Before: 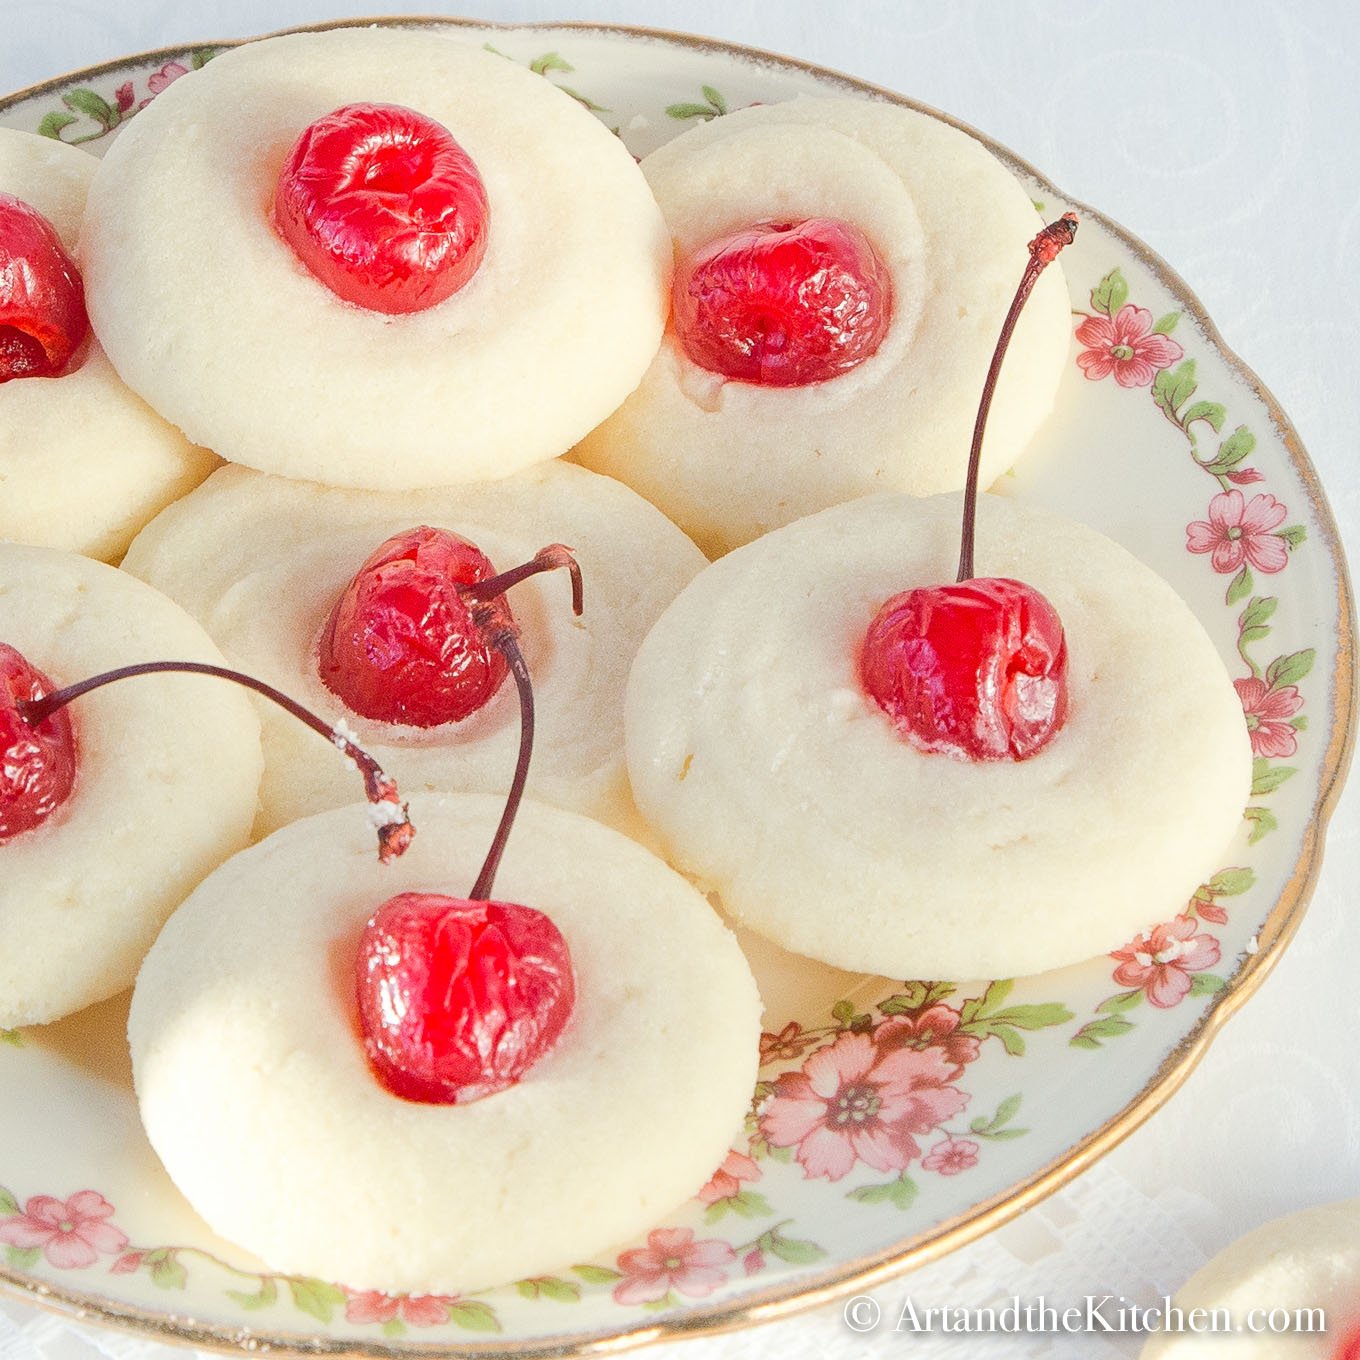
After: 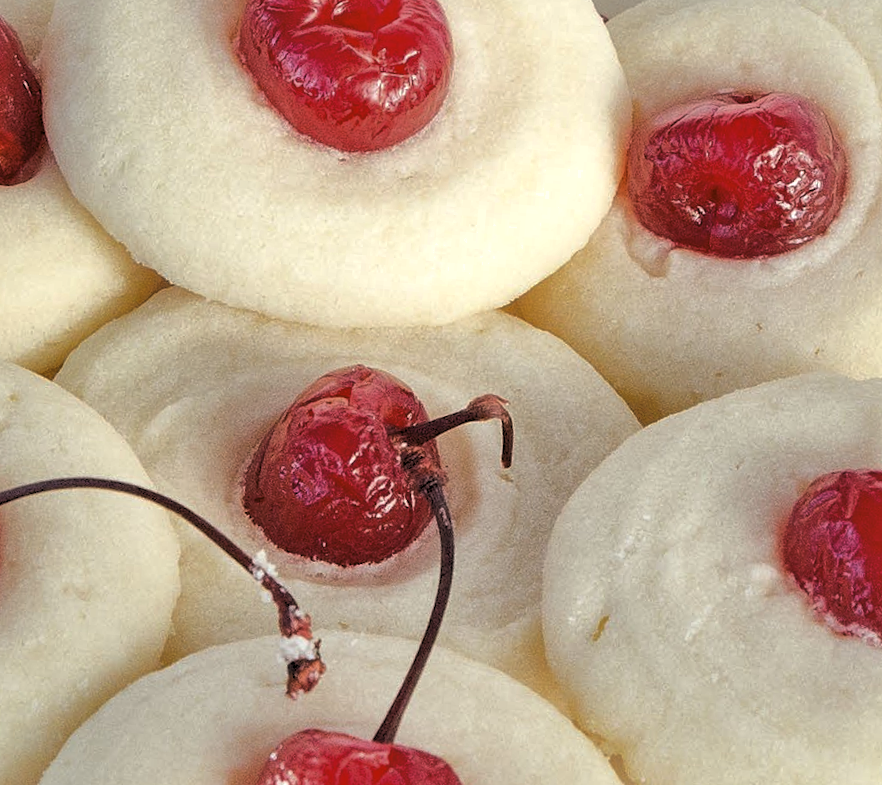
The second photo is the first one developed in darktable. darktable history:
local contrast: mode bilateral grid, contrast 20, coarseness 50, detail 120%, midtone range 0.2
crop and rotate: angle -4.99°, left 2.122%, top 6.945%, right 27.566%, bottom 30.519%
levels: mode automatic, black 0.023%, white 99.97%, levels [0.062, 0.494, 0.925]
shadows and highlights: on, module defaults
